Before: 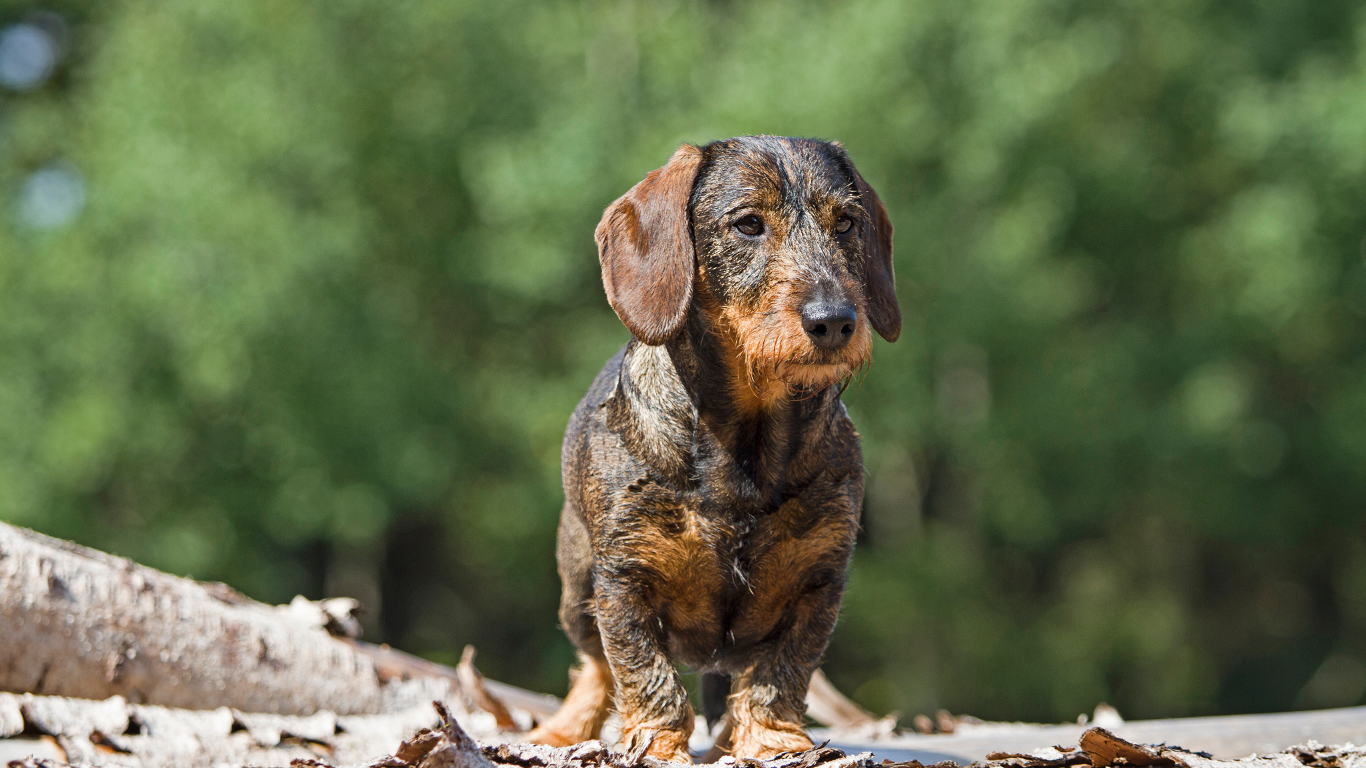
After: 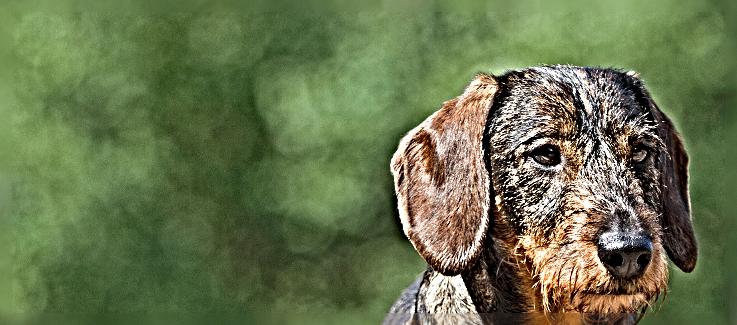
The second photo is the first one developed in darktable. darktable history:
sharpen: radius 6.266, amount 1.785, threshold 0.05
crop: left 14.958%, top 9.202%, right 31.047%, bottom 48.438%
